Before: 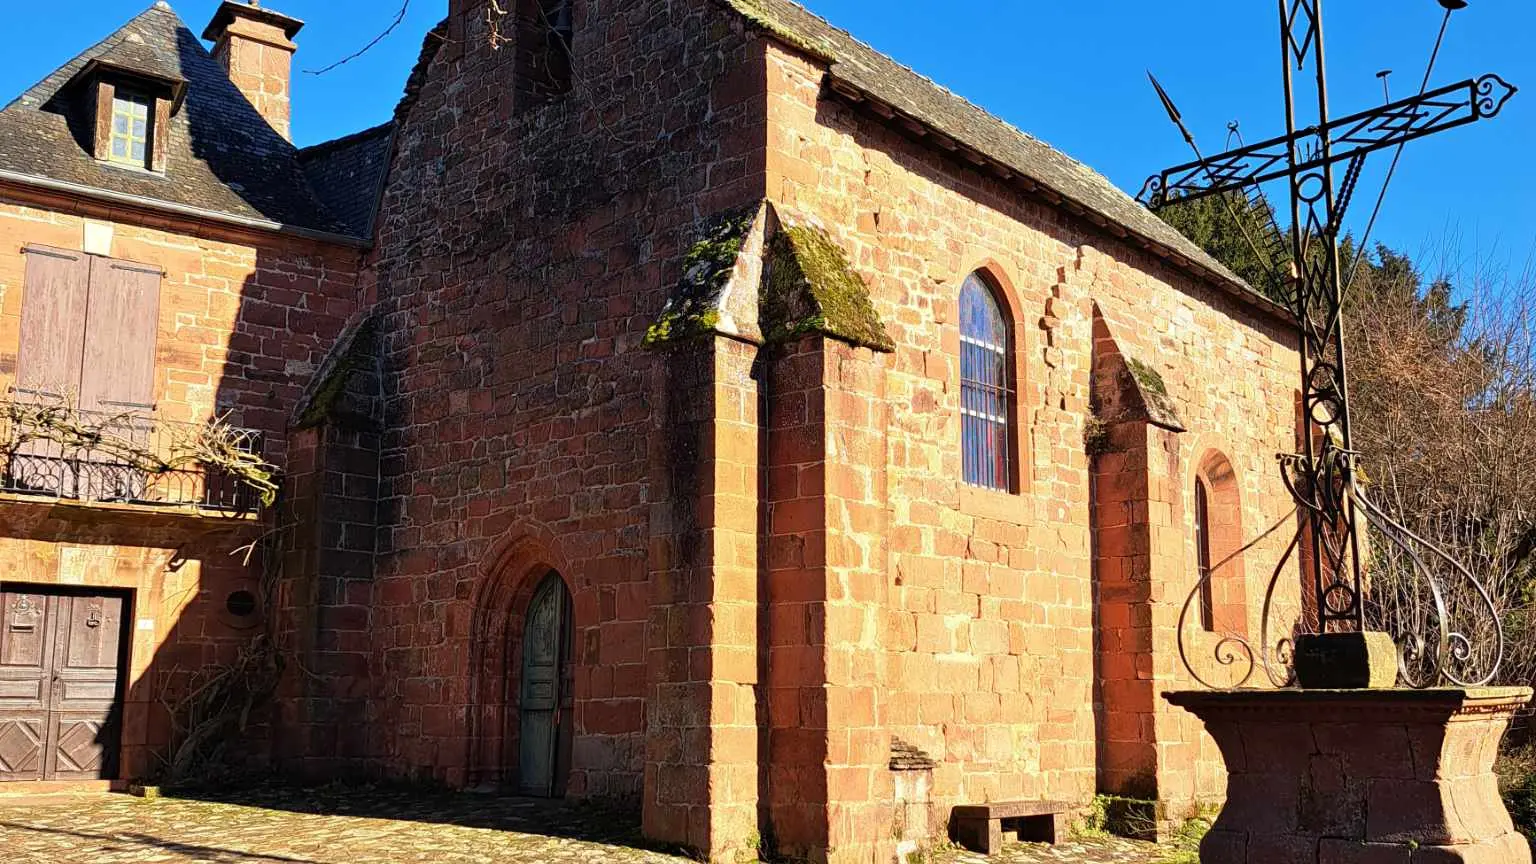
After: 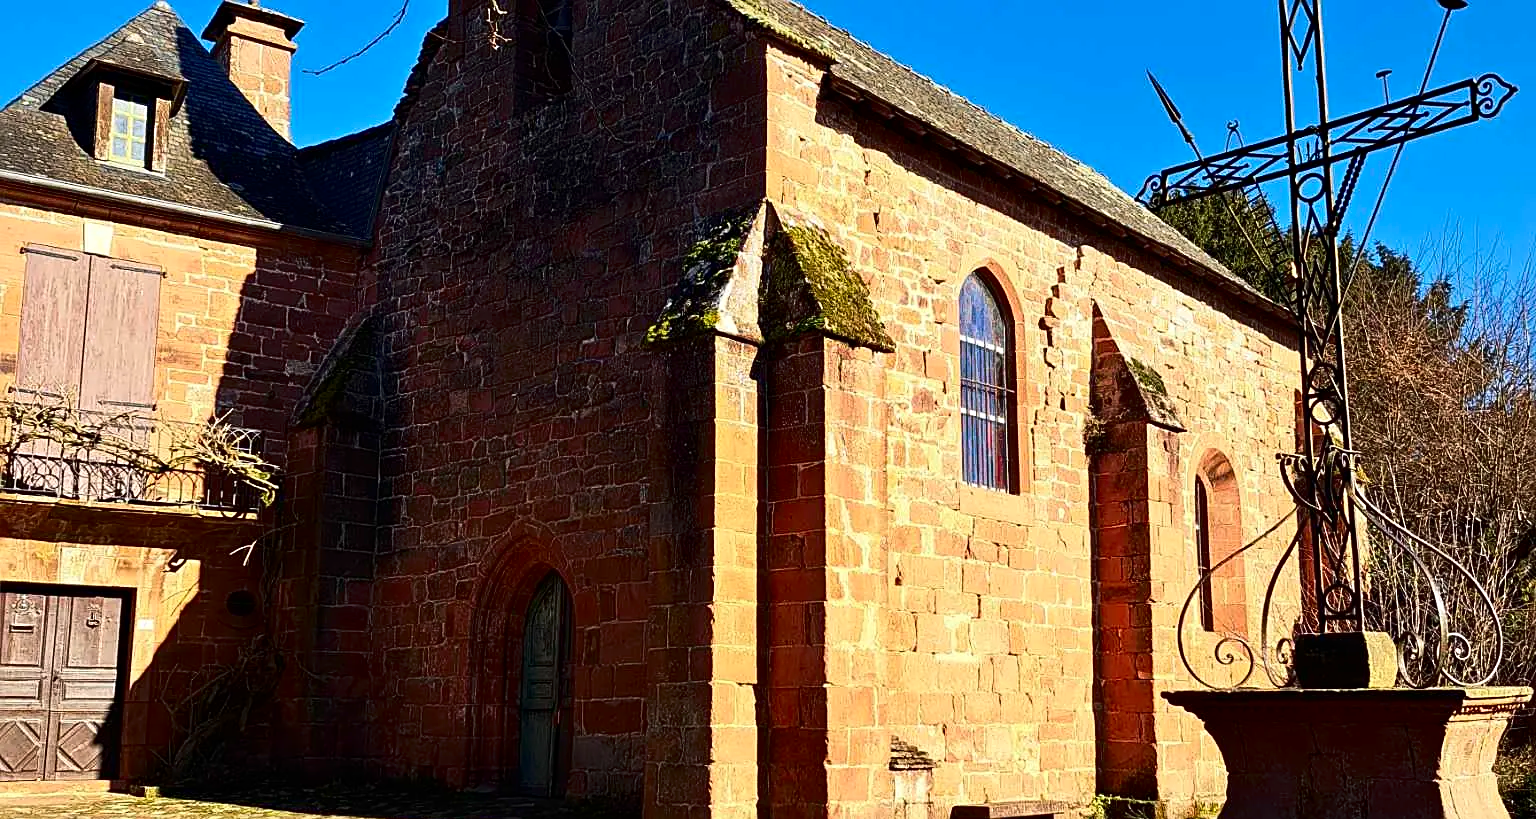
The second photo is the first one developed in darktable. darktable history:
crop and rotate: top 0%, bottom 5.097%
sharpen: on, module defaults
contrast brightness saturation: contrast 0.2, brightness -0.11, saturation 0.1
